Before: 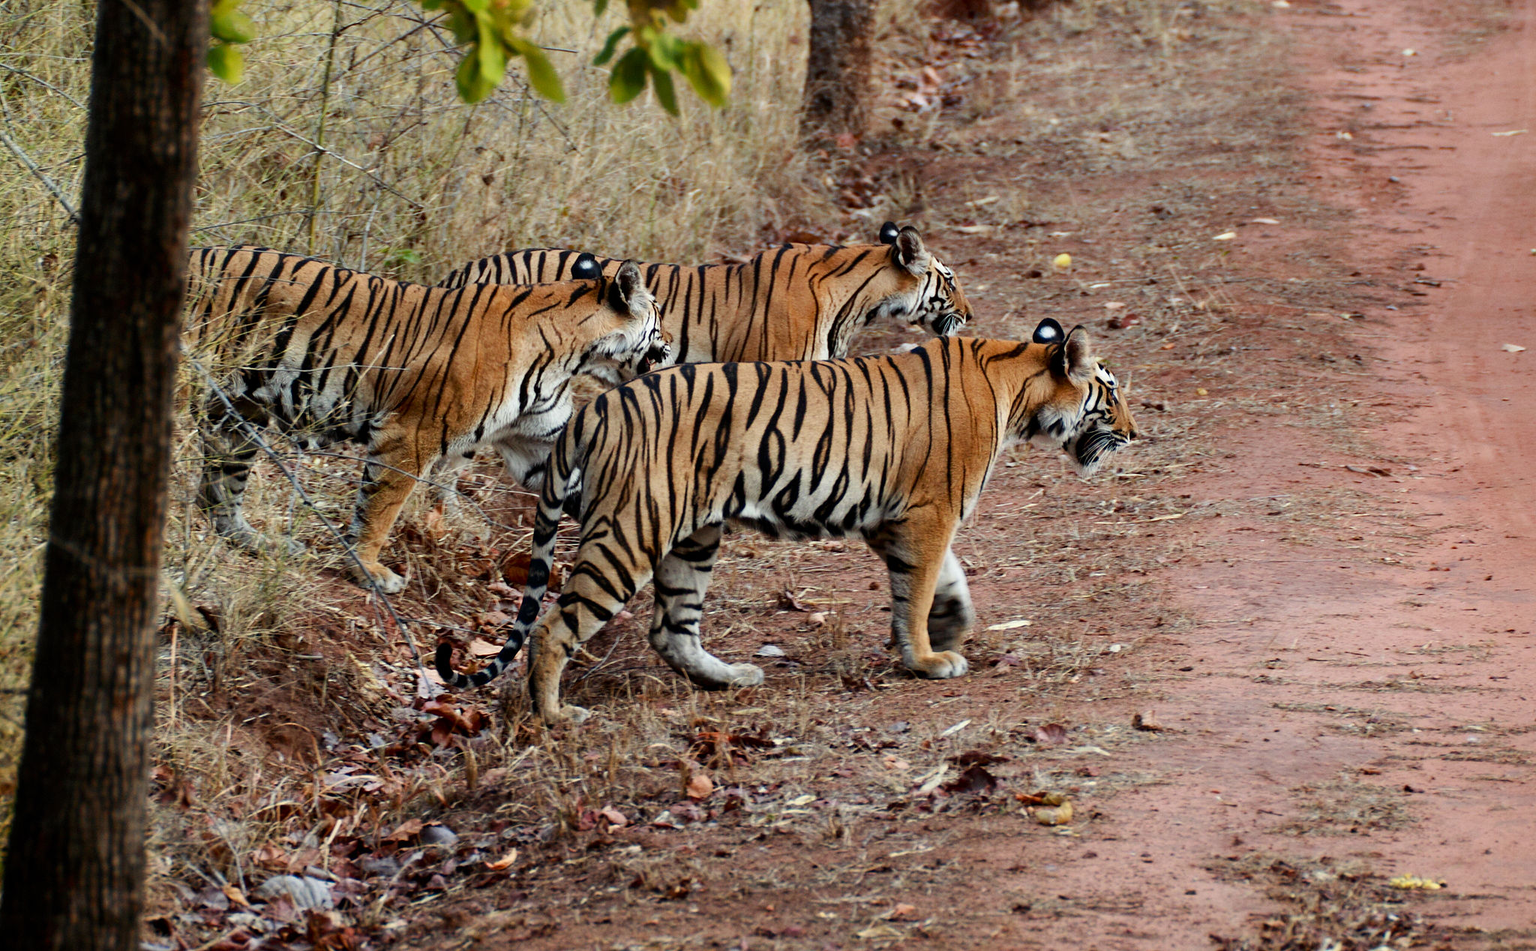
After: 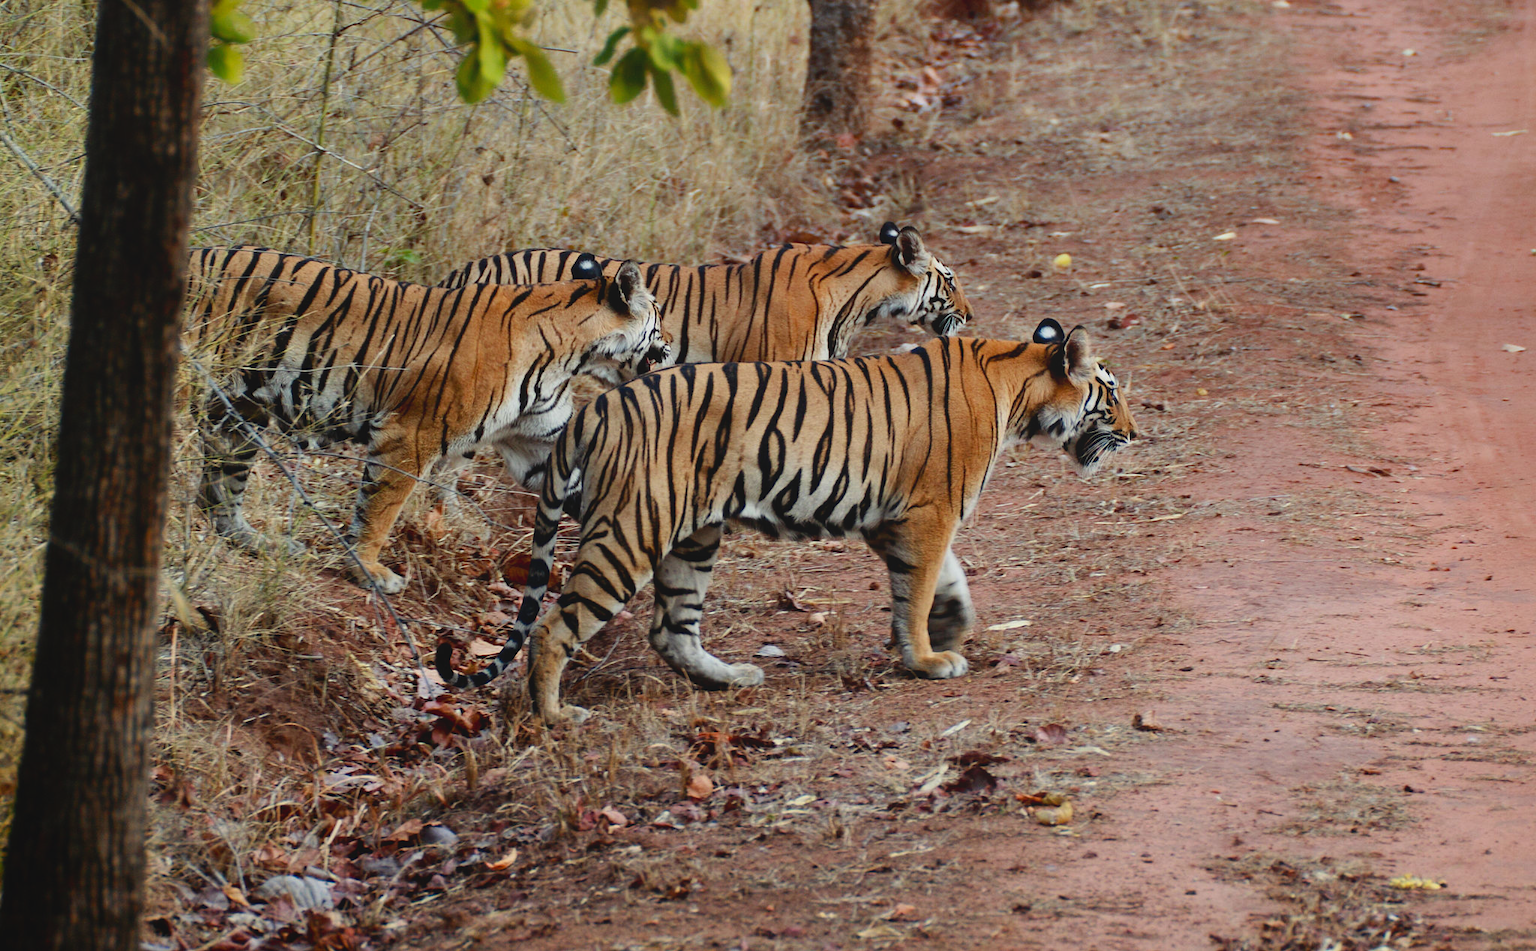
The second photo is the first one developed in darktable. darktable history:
local contrast: highlights 68%, shadows 68%, detail 82%, midtone range 0.325
white balance: emerald 1
